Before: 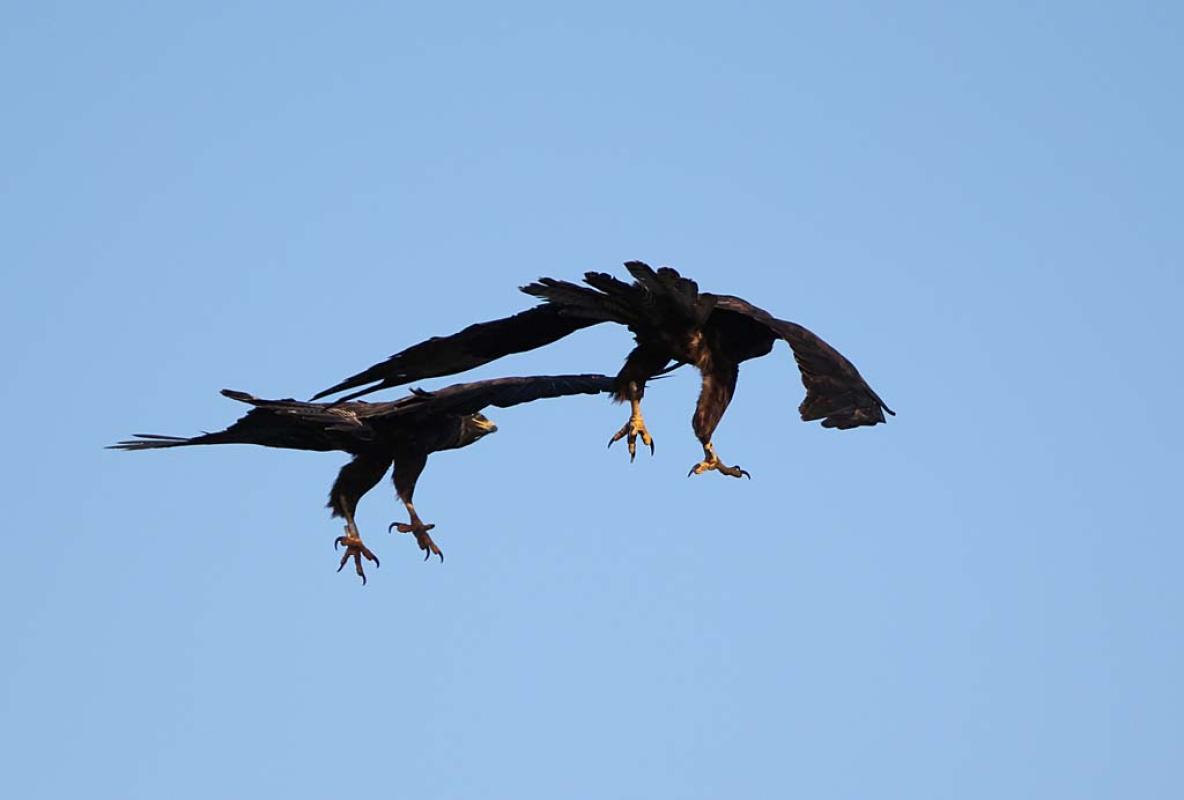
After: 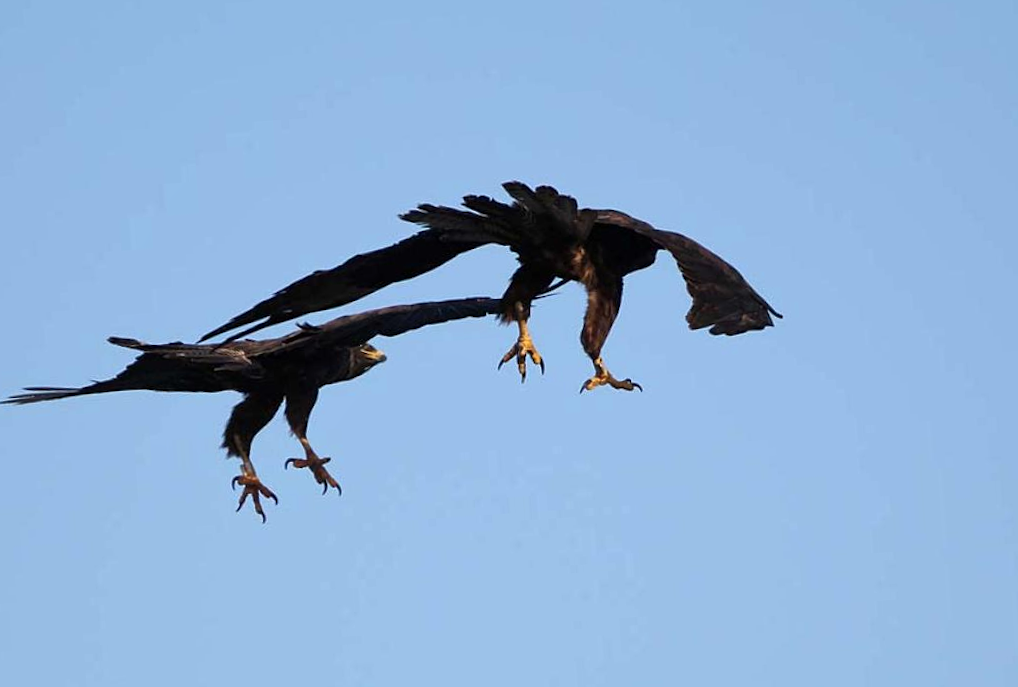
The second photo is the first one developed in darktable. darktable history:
local contrast: mode bilateral grid, contrast 19, coarseness 50, detail 130%, midtone range 0.2
crop and rotate: angle 3.84°, left 5.675%, top 5.717%
